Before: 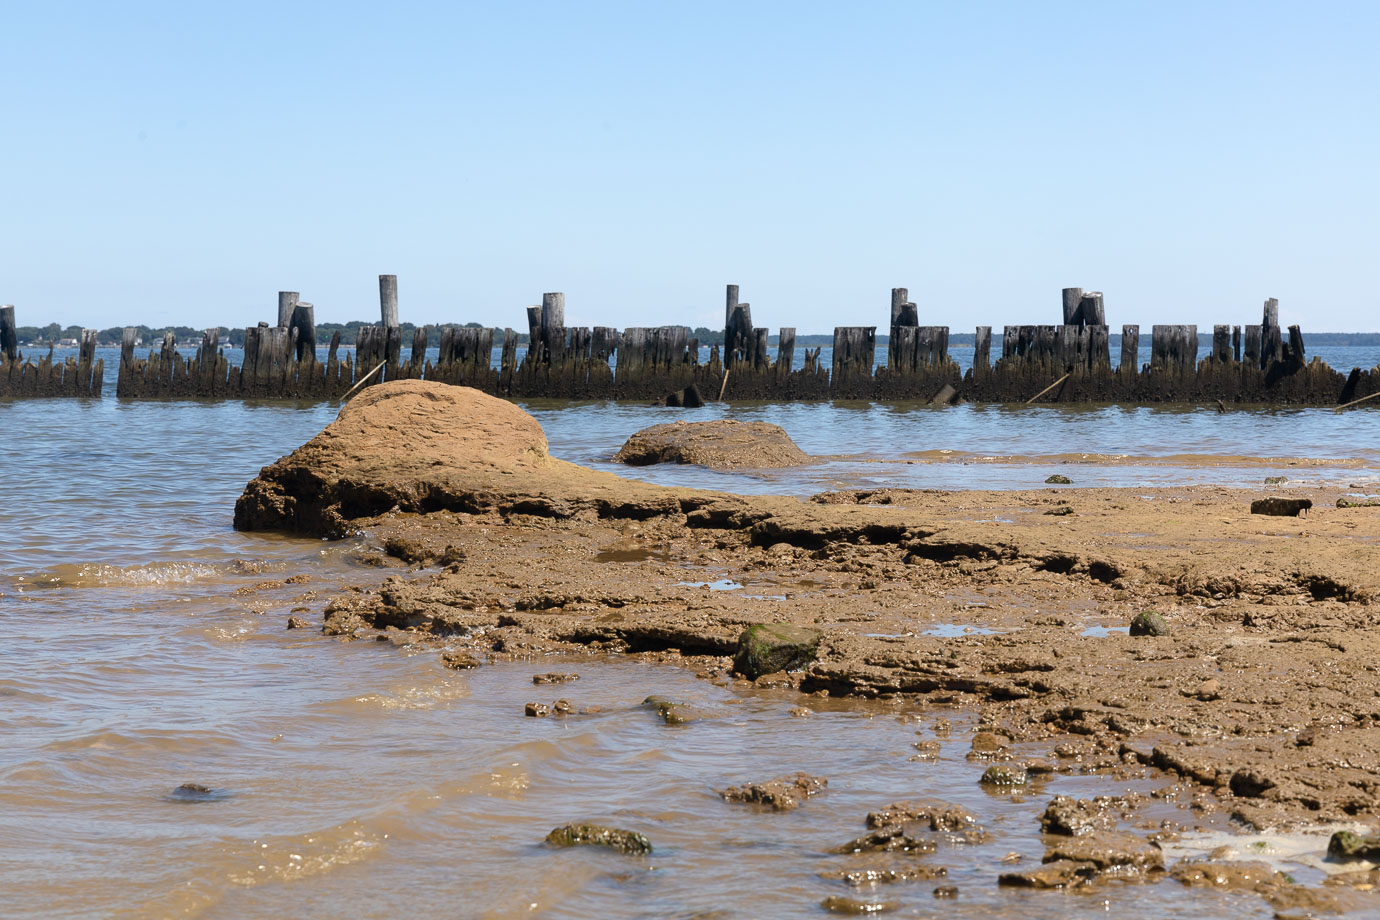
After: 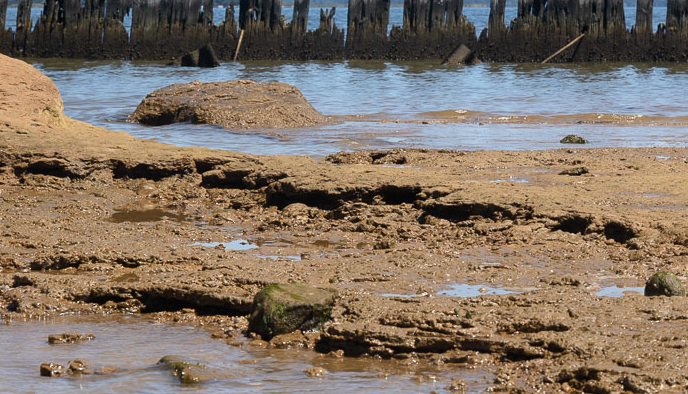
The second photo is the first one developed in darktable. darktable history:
crop: left 35.149%, top 37.027%, right 14.966%, bottom 20.112%
